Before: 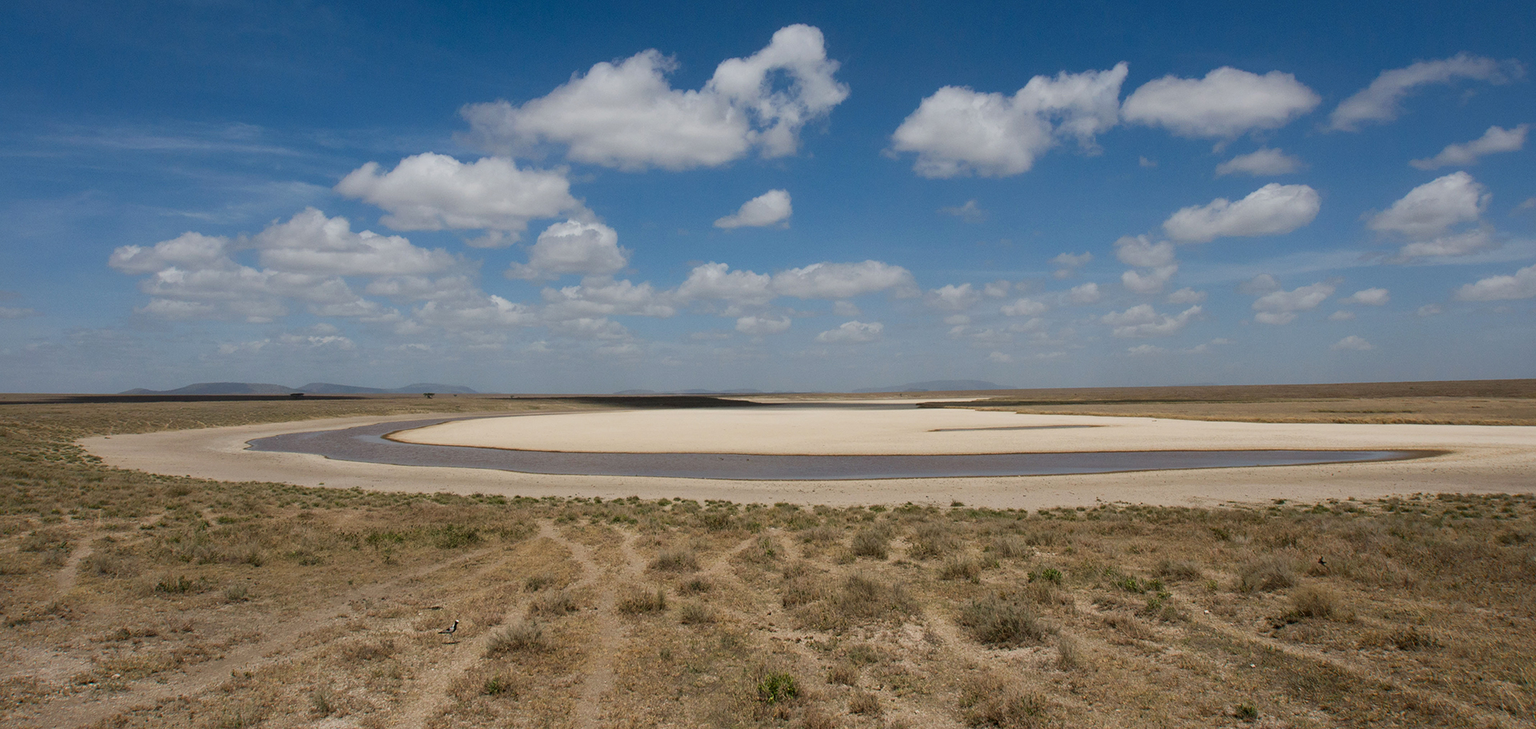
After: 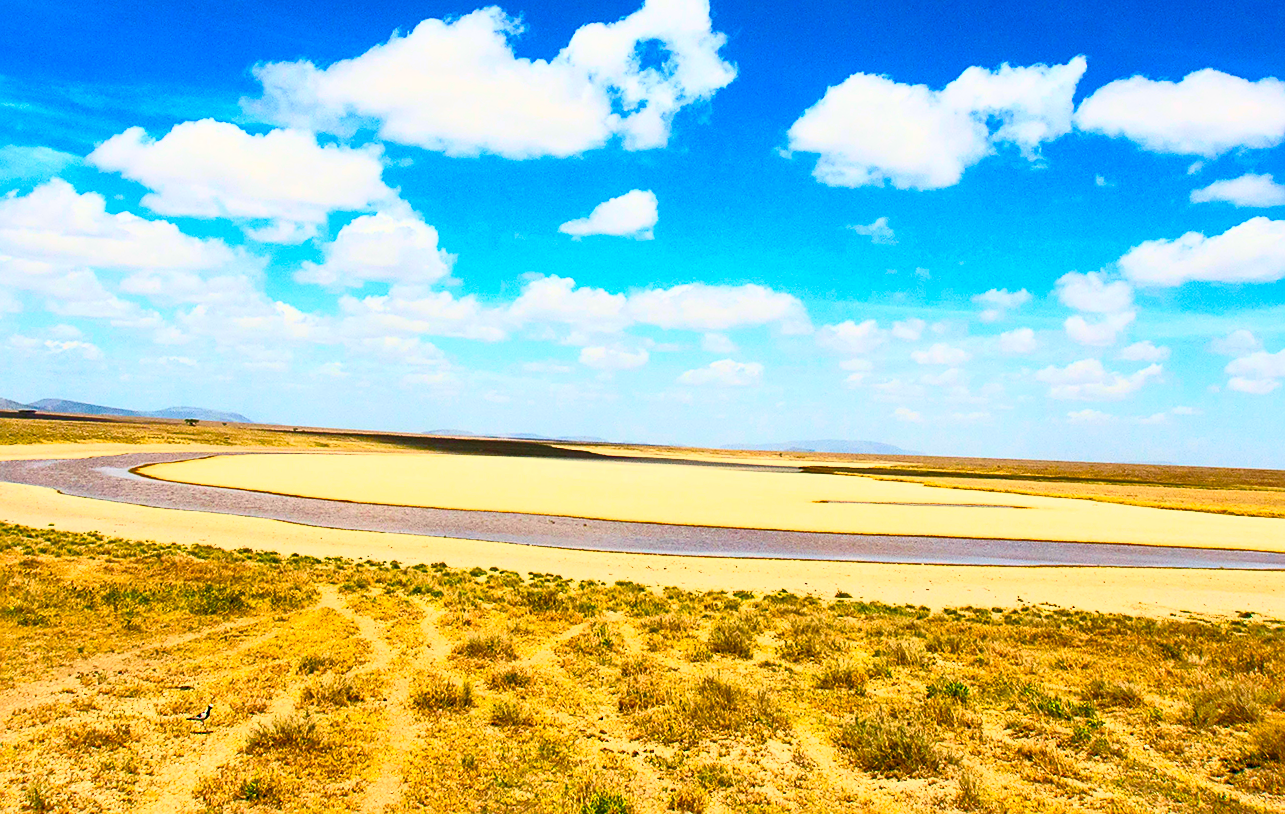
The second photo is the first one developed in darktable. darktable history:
tone equalizer: -8 EV 0.274 EV, -7 EV 0.453 EV, -6 EV 0.445 EV, -5 EV 0.29 EV, -3 EV -0.27 EV, -2 EV -0.419 EV, -1 EV -0.439 EV, +0 EV -0.255 EV, edges refinement/feathering 500, mask exposure compensation -1.57 EV, preserve details no
shadows and highlights: shadows 74.9, highlights -24.63, soften with gaussian
color balance rgb: highlights gain › chroma 3.009%, highlights gain › hue 78.92°, perceptual saturation grading › global saturation 20%, perceptual saturation grading › highlights -14.311%, perceptual saturation grading › shadows 49.98%, perceptual brilliance grading › global brilliance 2.576%, global vibrance 50.494%
sharpen: on, module defaults
exposure: exposure 0.583 EV, compensate highlight preservation false
contrast brightness saturation: contrast 0.844, brightness 0.588, saturation 0.574
crop and rotate: angle -3.24°, left 14.128%, top 0.025%, right 11.05%, bottom 0.035%
